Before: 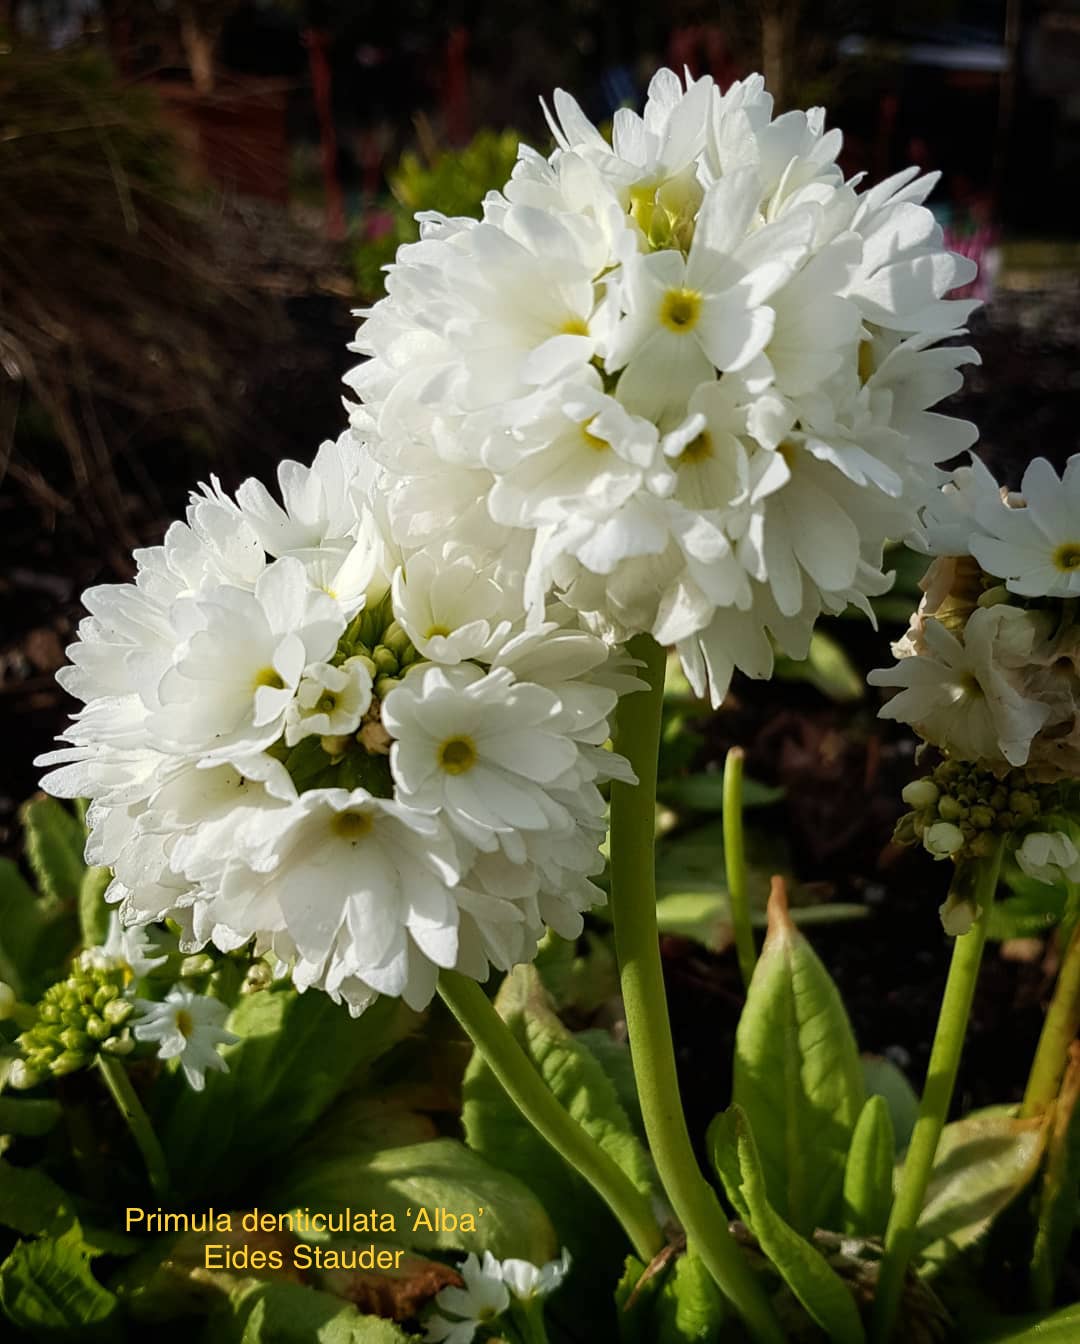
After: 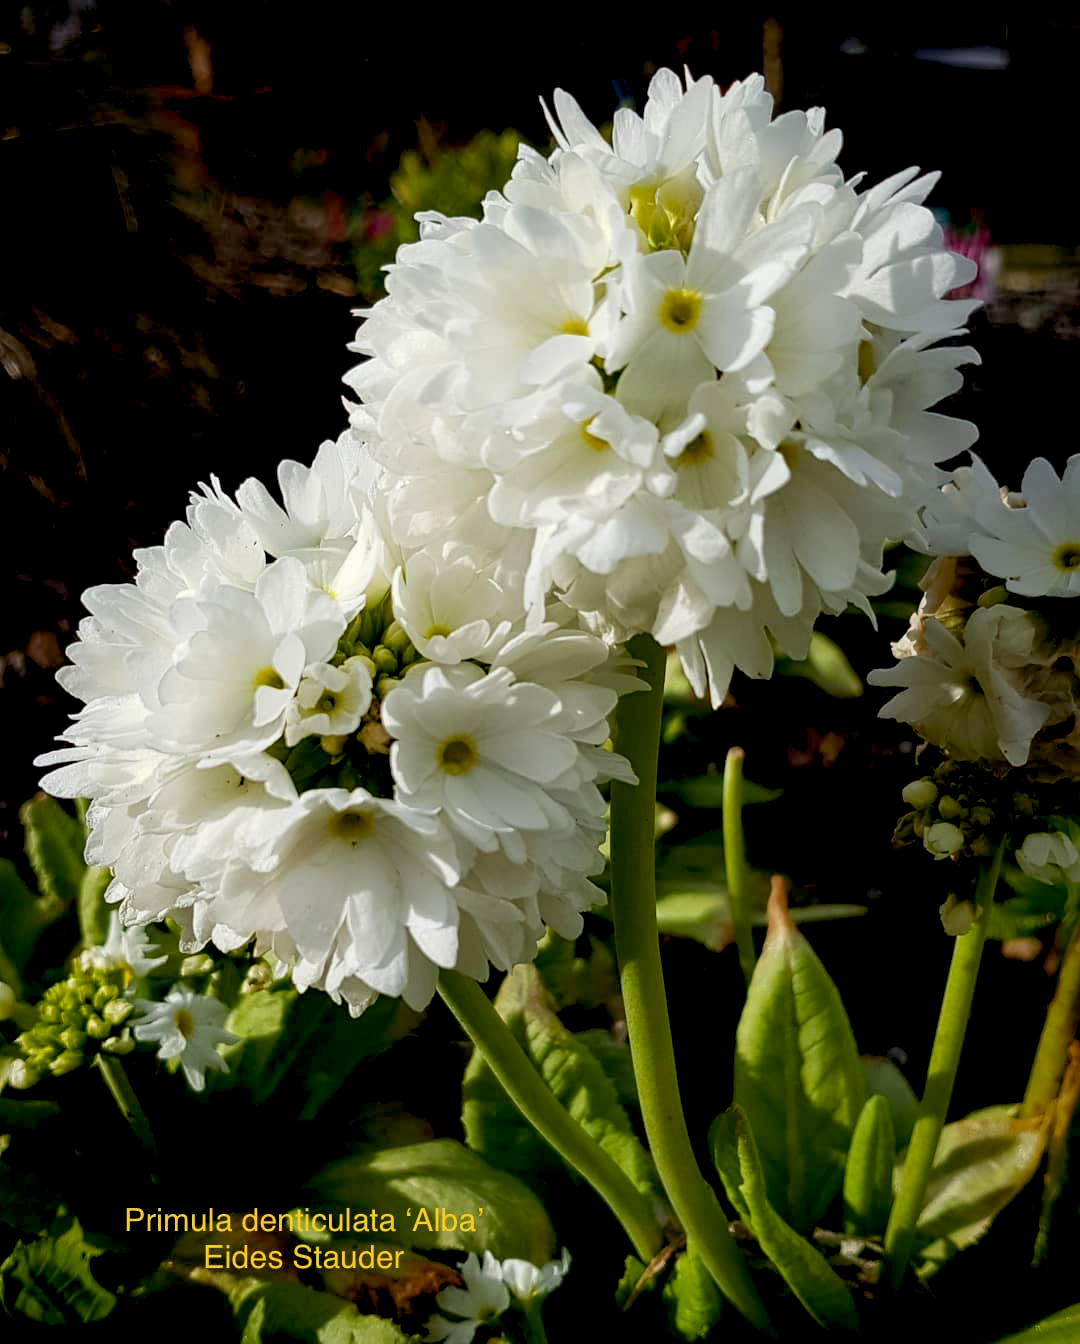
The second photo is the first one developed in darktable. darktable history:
color balance rgb: global offset › luminance -1.428%, perceptual saturation grading › global saturation 15.104%, global vibrance -23.693%
